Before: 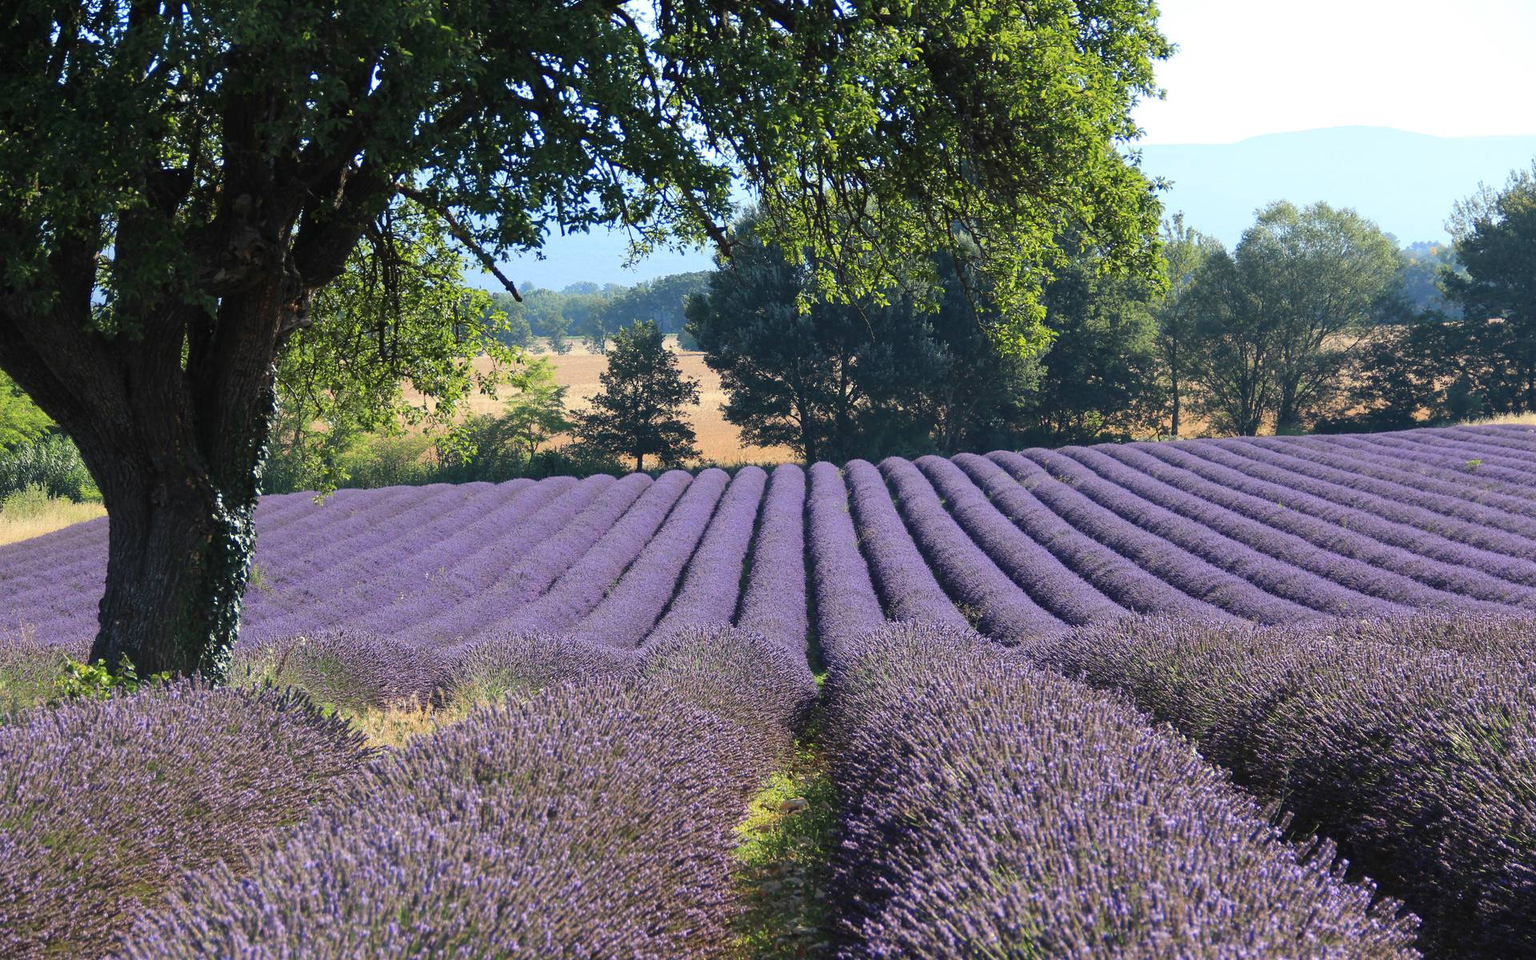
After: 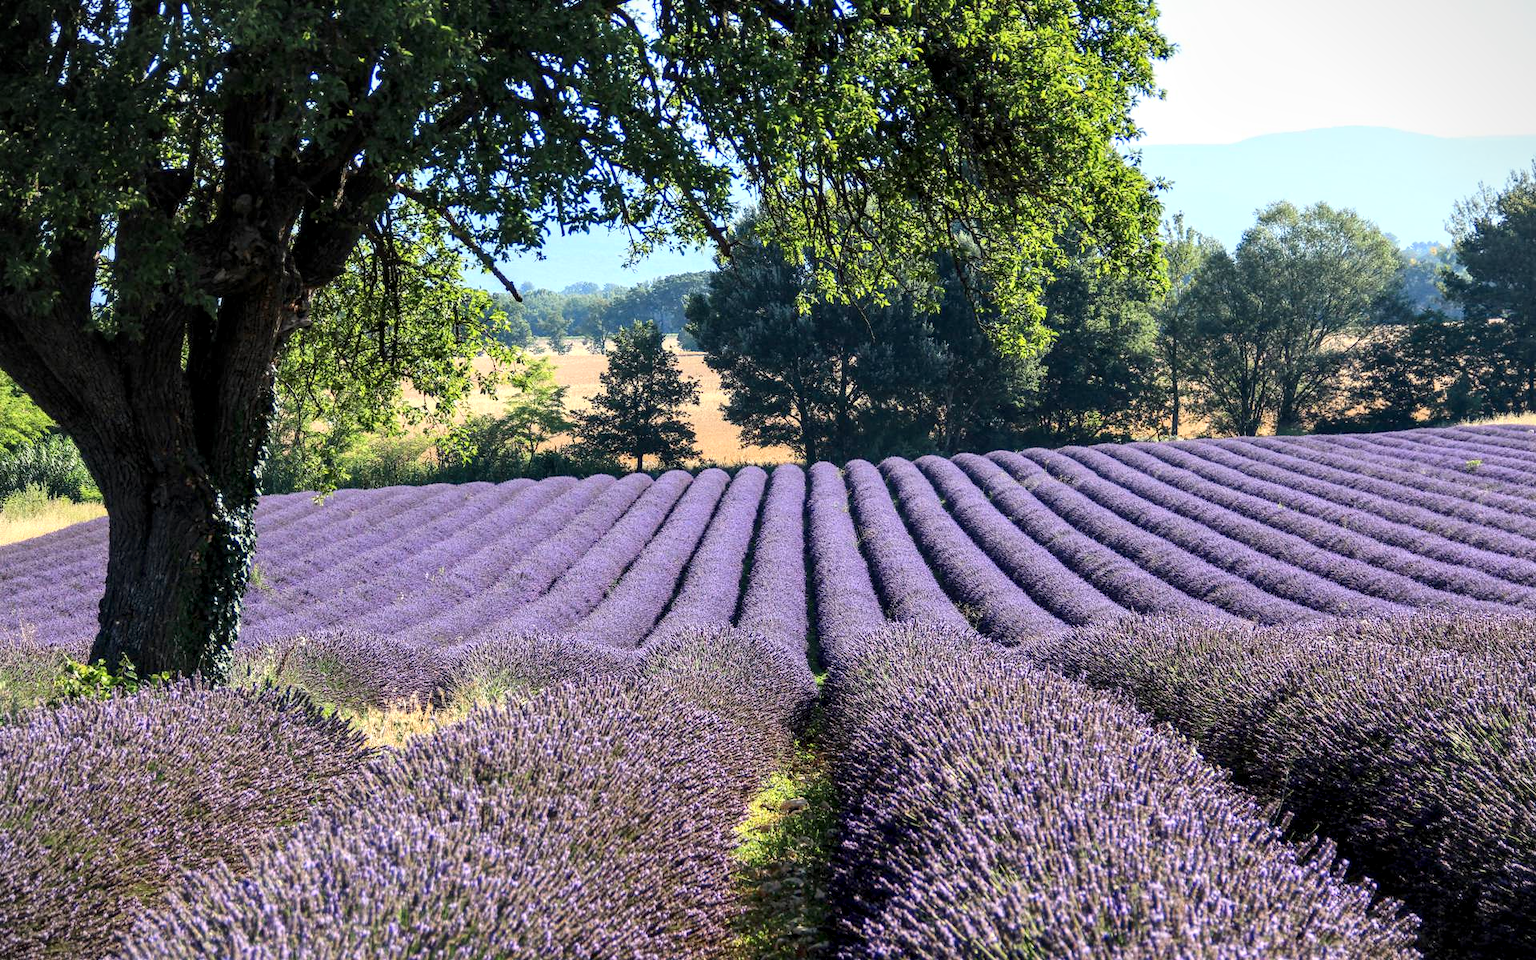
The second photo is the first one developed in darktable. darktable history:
exposure: exposure -0.362 EV, compensate highlight preservation false
contrast brightness saturation: contrast 0.197, brightness 0.163, saturation 0.228
local contrast: highlights 60%, shadows 59%, detail 160%
vignetting: fall-off start 97.14%, brightness -0.283, width/height ratio 1.184, unbound false
